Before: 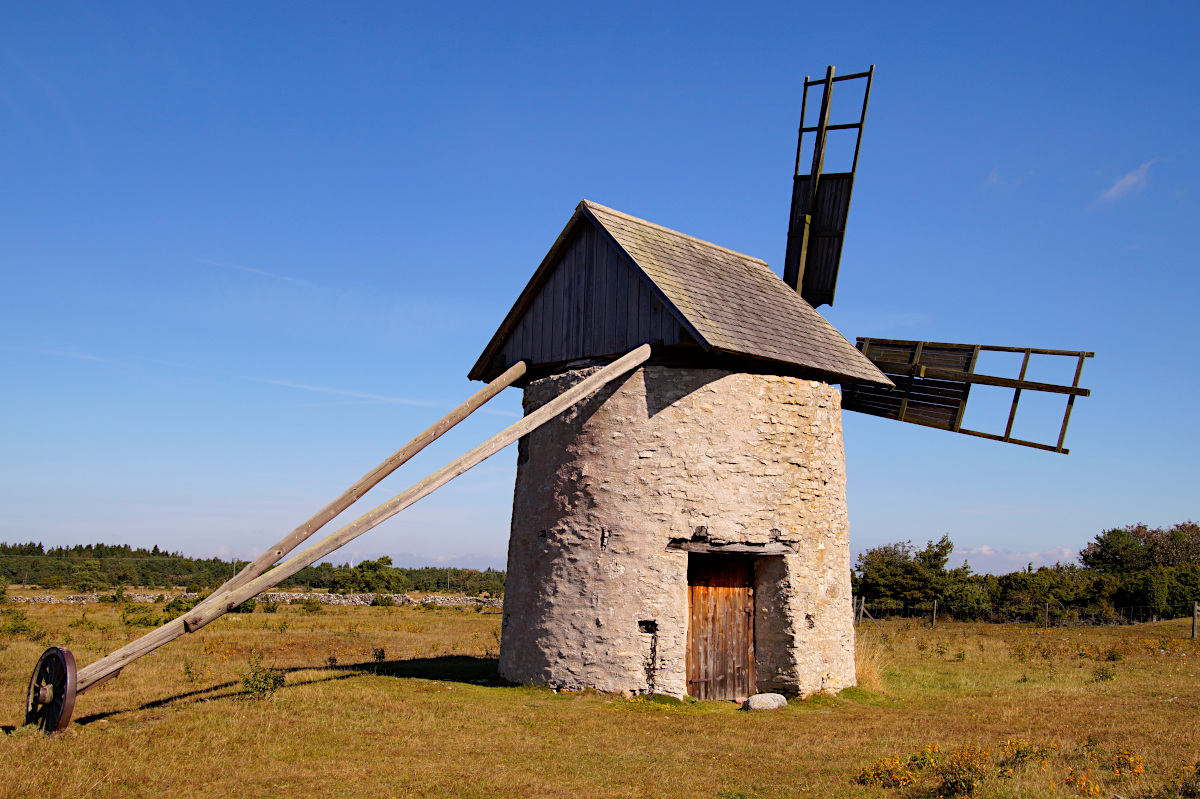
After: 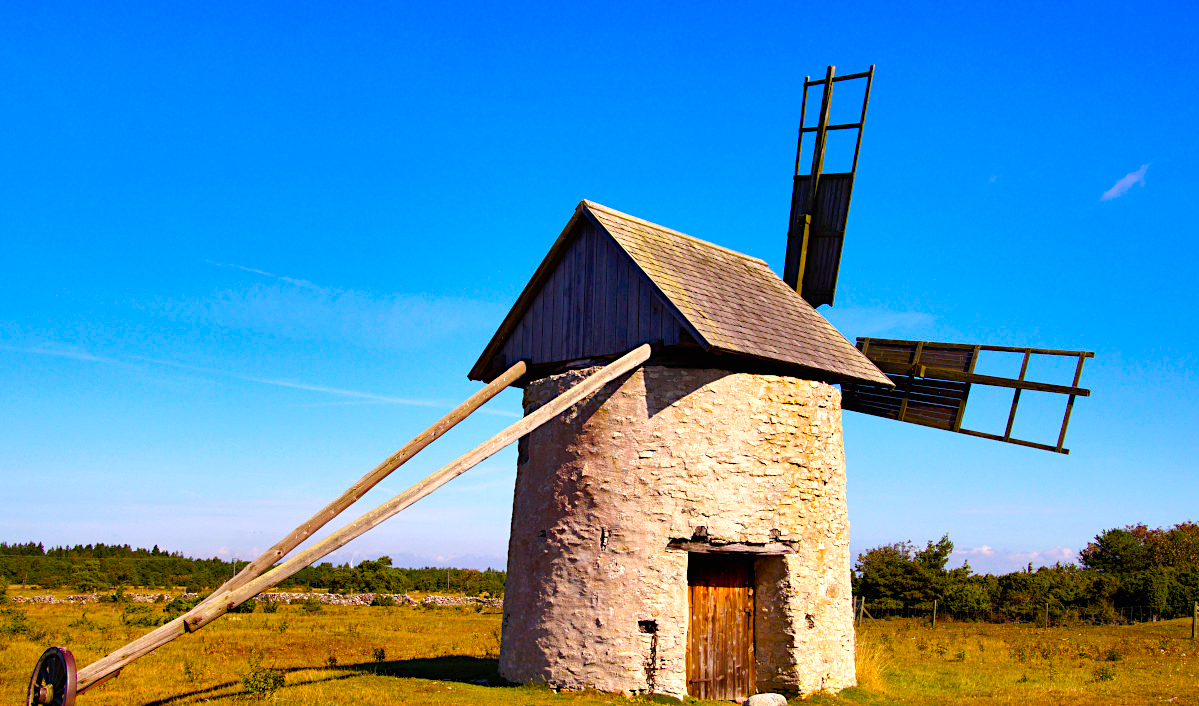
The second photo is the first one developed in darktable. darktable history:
contrast brightness saturation: contrast -0.011, brightness -0.014, saturation 0.034
color zones: curves: ch1 [(0.25, 0.5) (0.747, 0.71)]
exposure: exposure -0.071 EV, compensate exposure bias true, compensate highlight preservation false
color balance rgb: shadows lift › chroma 0.666%, shadows lift › hue 113.84°, power › hue 75.07°, linear chroma grading › global chroma 19.401%, perceptual saturation grading › global saturation 20%, perceptual saturation grading › highlights -49.223%, perceptual saturation grading › shadows 24.691%, perceptual brilliance grading › global brilliance 17.331%, global vibrance 50.598%
tone equalizer: edges refinement/feathering 500, mask exposure compensation -1.57 EV, preserve details no
crop and rotate: top 0%, bottom 11.544%
shadows and highlights: highlights color adjustment 51.98%, soften with gaussian
